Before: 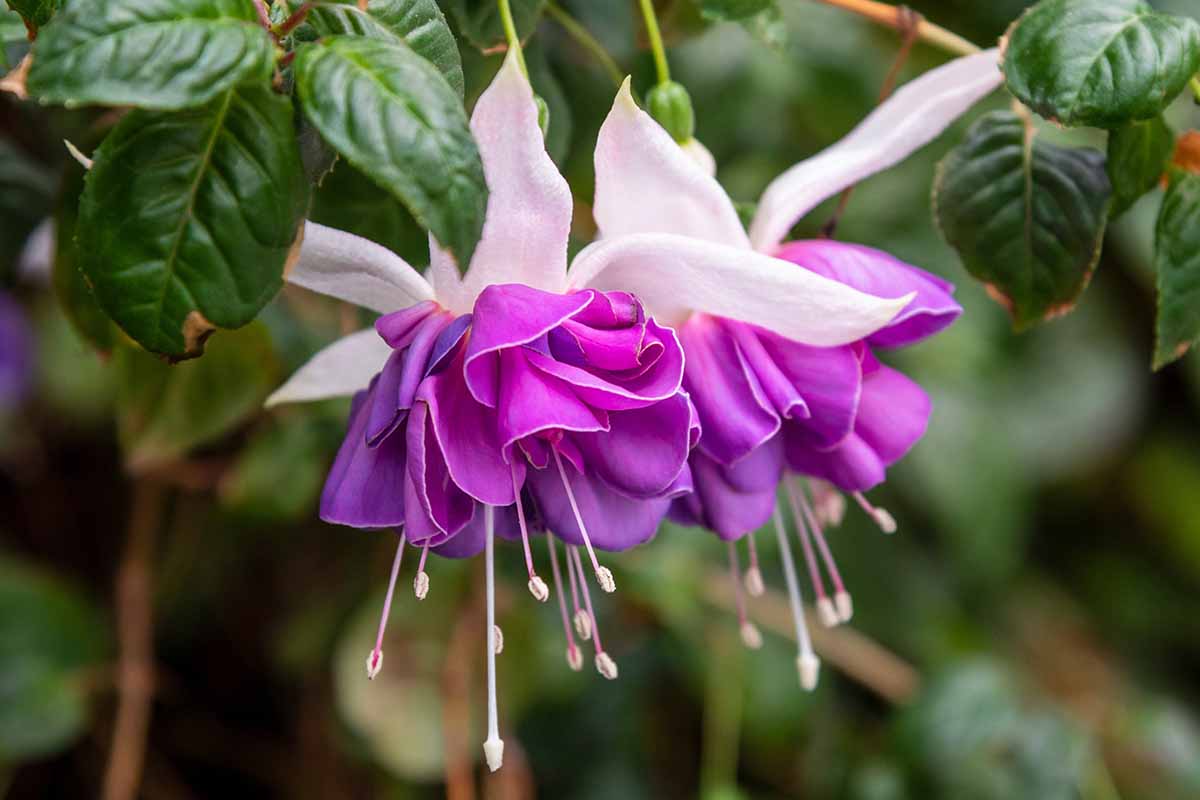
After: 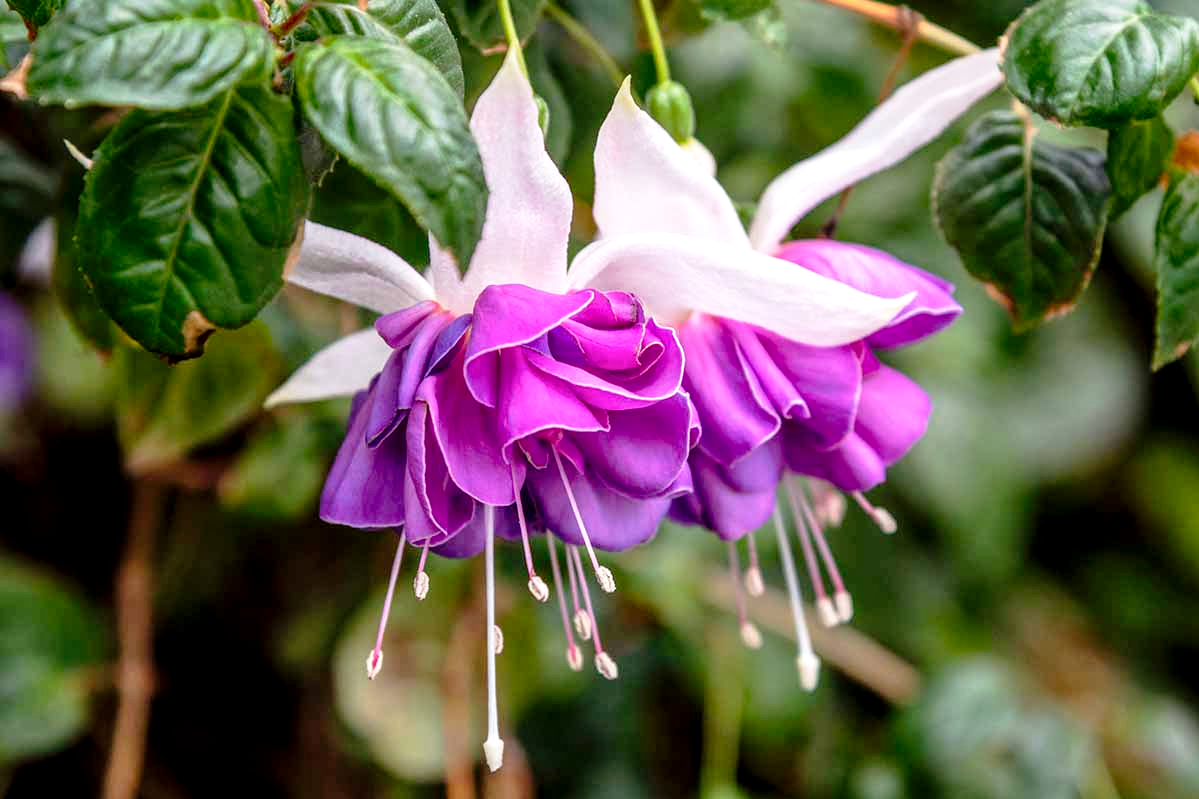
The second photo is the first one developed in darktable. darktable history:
crop and rotate: left 0.079%, bottom 0.008%
exposure: exposure 0.201 EV, compensate highlight preservation false
local contrast: on, module defaults
shadows and highlights: radius 336.48, shadows 28.26, soften with gaussian
tone curve: curves: ch0 [(0.024, 0) (0.075, 0.034) (0.145, 0.098) (0.257, 0.259) (0.408, 0.45) (0.611, 0.64) (0.81, 0.857) (1, 1)]; ch1 [(0, 0) (0.287, 0.198) (0.501, 0.506) (0.56, 0.57) (0.712, 0.777) (0.976, 0.992)]; ch2 [(0, 0) (0.5, 0.5) (0.523, 0.552) (0.59, 0.603) (0.681, 0.754) (1, 1)], preserve colors none
